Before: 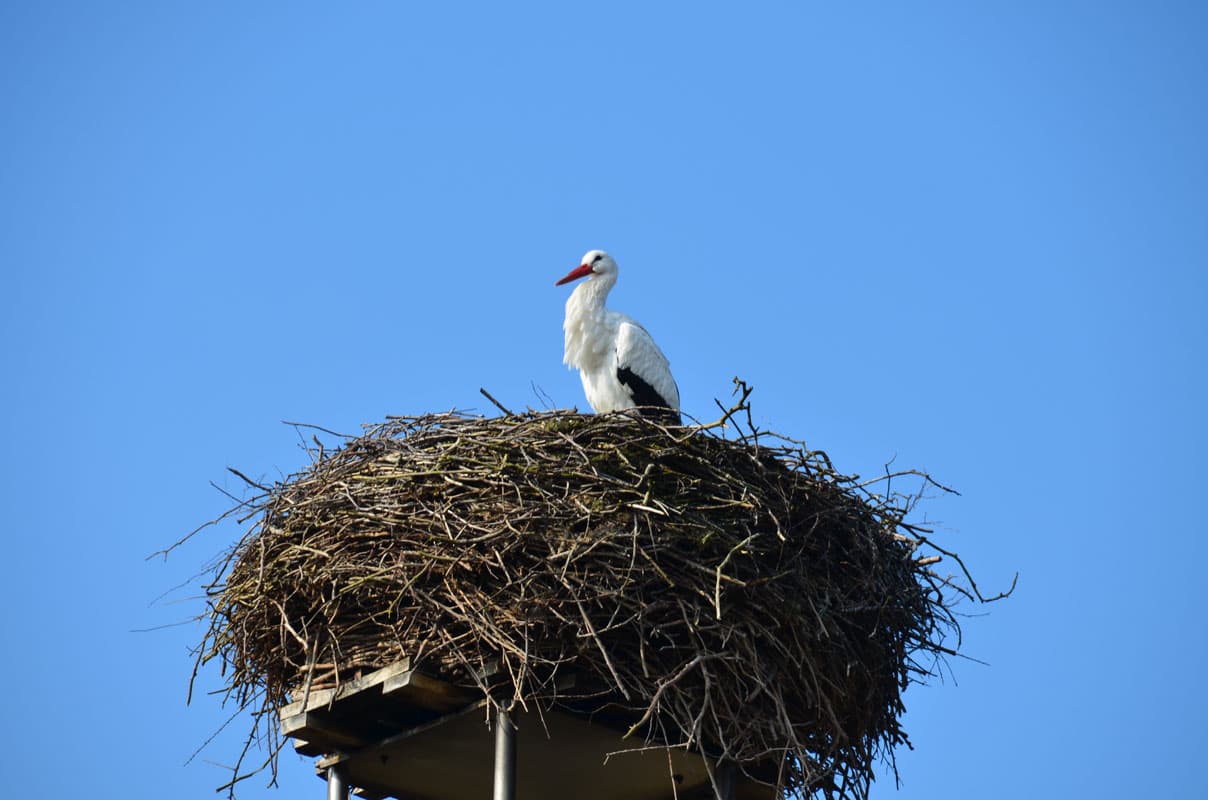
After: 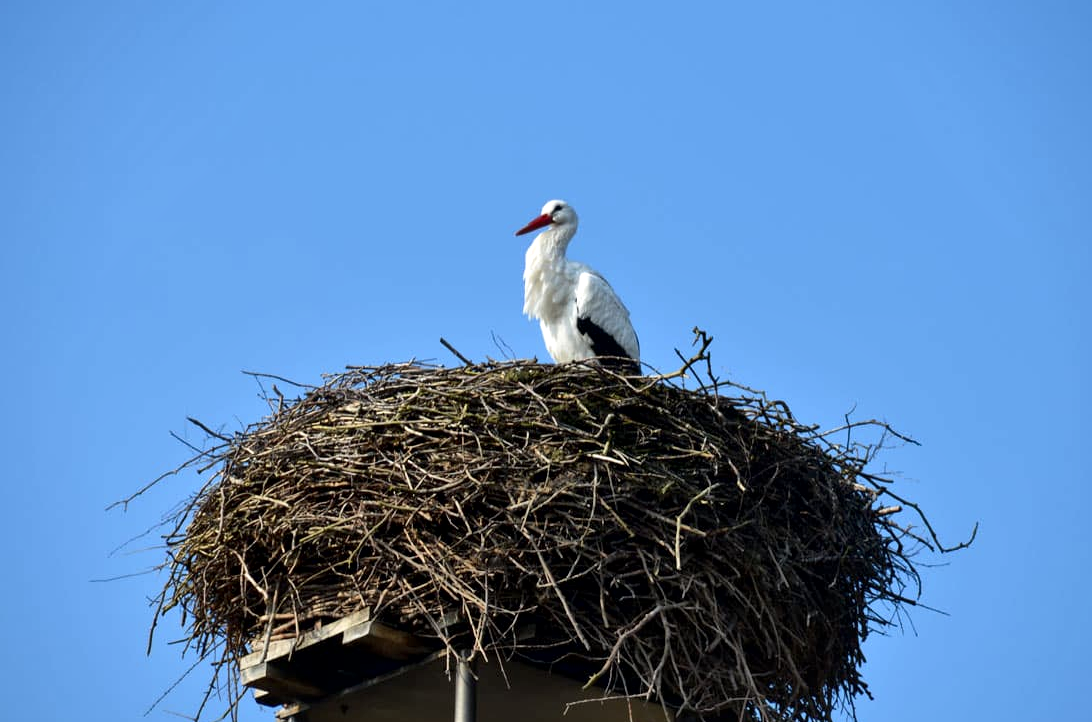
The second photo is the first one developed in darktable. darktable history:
local contrast: mode bilateral grid, contrast 25, coarseness 61, detail 151%, midtone range 0.2
crop: left 3.339%, top 6.372%, right 6.229%, bottom 3.27%
